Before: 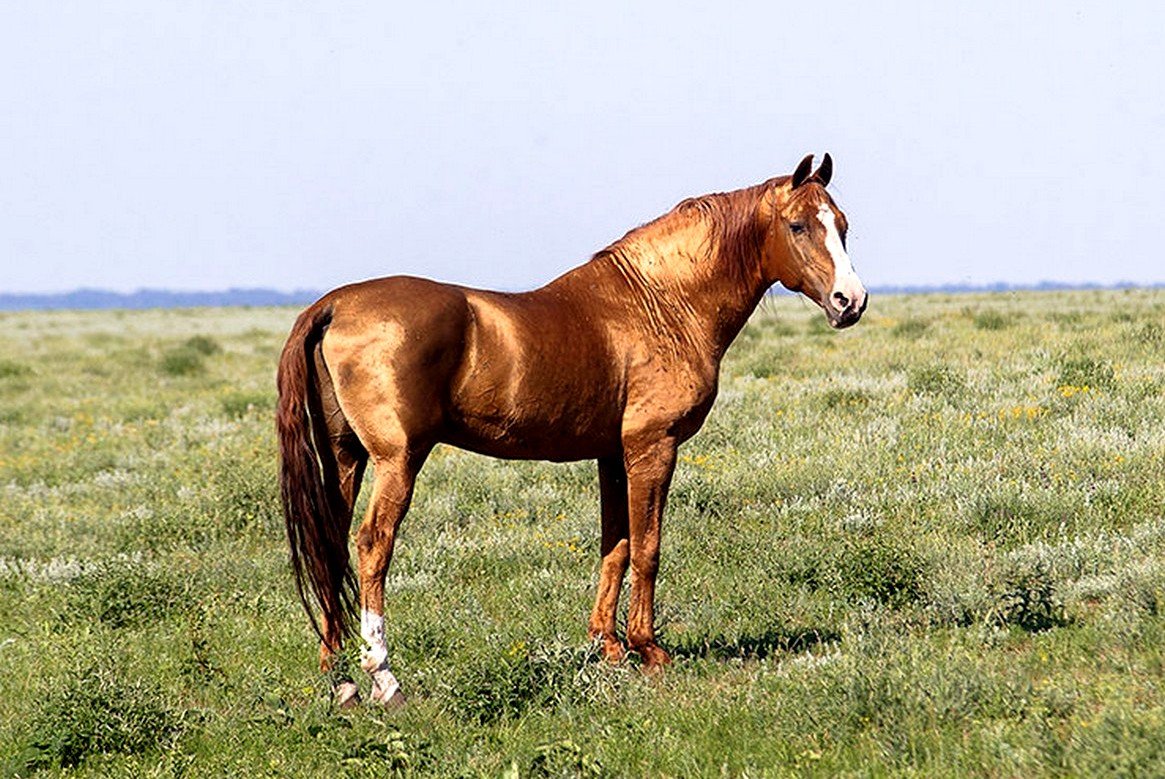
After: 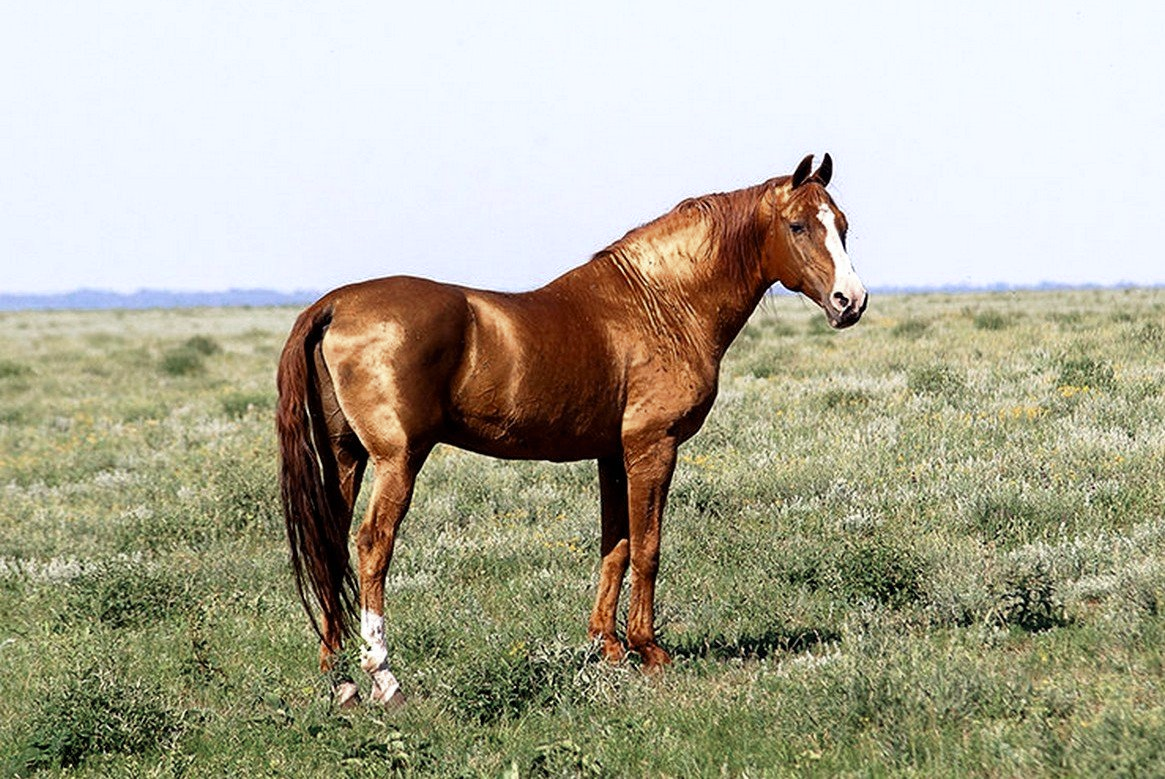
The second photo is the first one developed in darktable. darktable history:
base curve: preserve colors none
color zones: curves: ch0 [(0, 0.5) (0.125, 0.4) (0.25, 0.5) (0.375, 0.4) (0.5, 0.4) (0.625, 0.6) (0.75, 0.6) (0.875, 0.5)]; ch1 [(0, 0.35) (0.125, 0.45) (0.25, 0.35) (0.375, 0.35) (0.5, 0.35) (0.625, 0.35) (0.75, 0.45) (0.875, 0.35)]; ch2 [(0, 0.6) (0.125, 0.5) (0.25, 0.5) (0.375, 0.6) (0.5, 0.6) (0.625, 0.5) (0.75, 0.5) (0.875, 0.5)]
